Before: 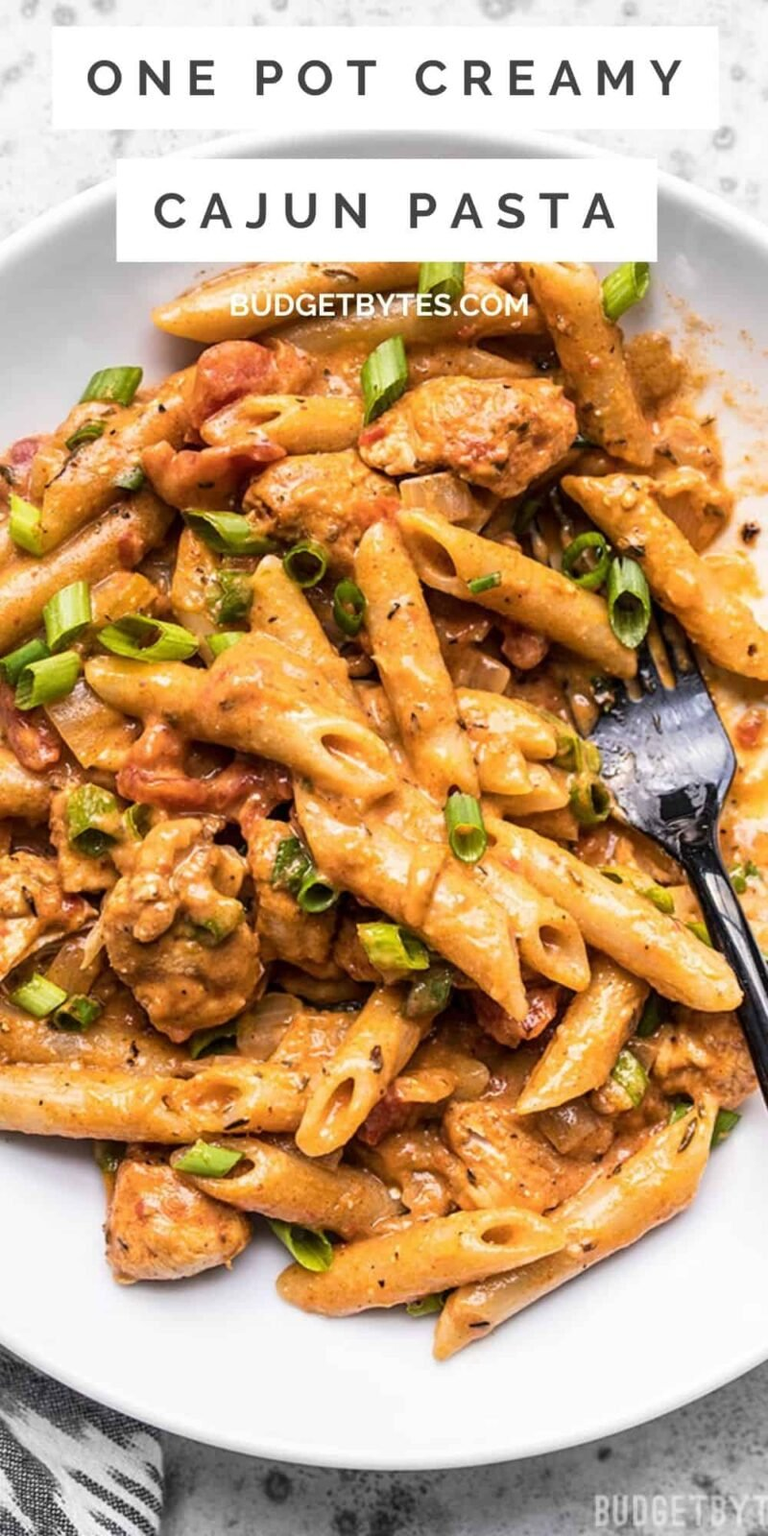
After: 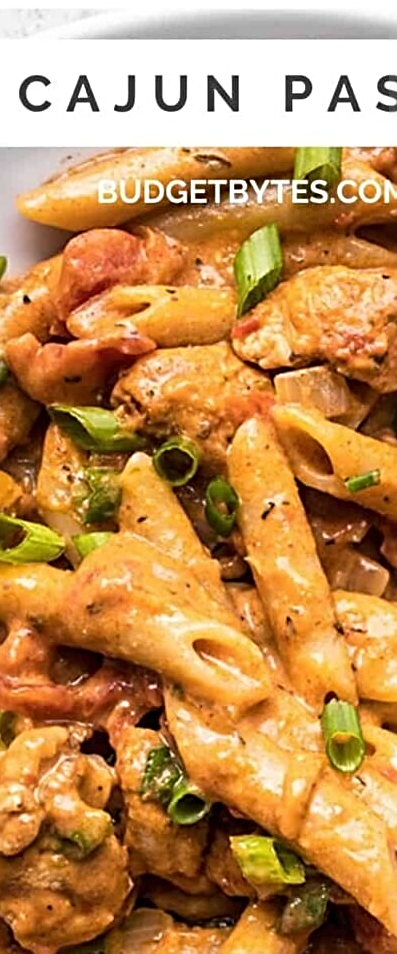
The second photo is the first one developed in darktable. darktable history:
crop: left 17.768%, top 7.888%, right 32.502%, bottom 32.431%
sharpen: radius 3.081
